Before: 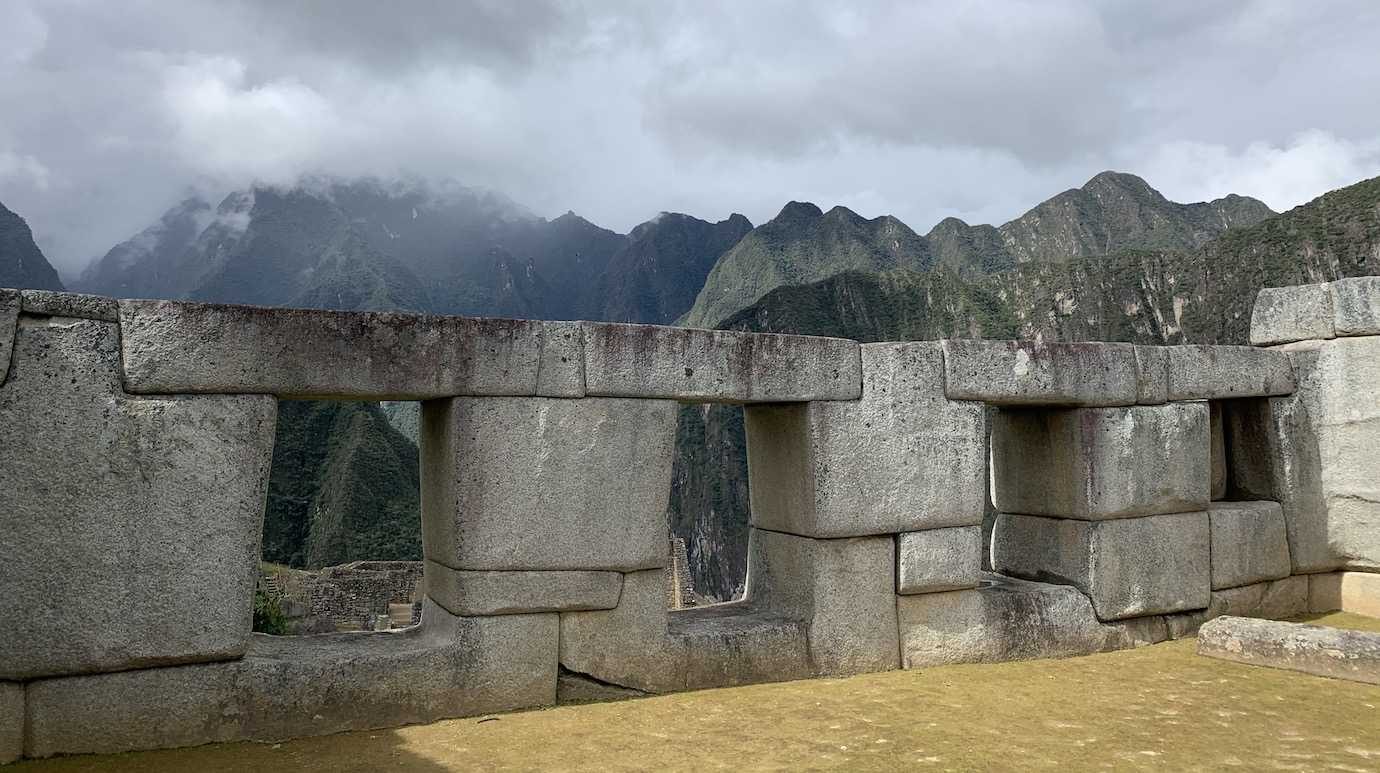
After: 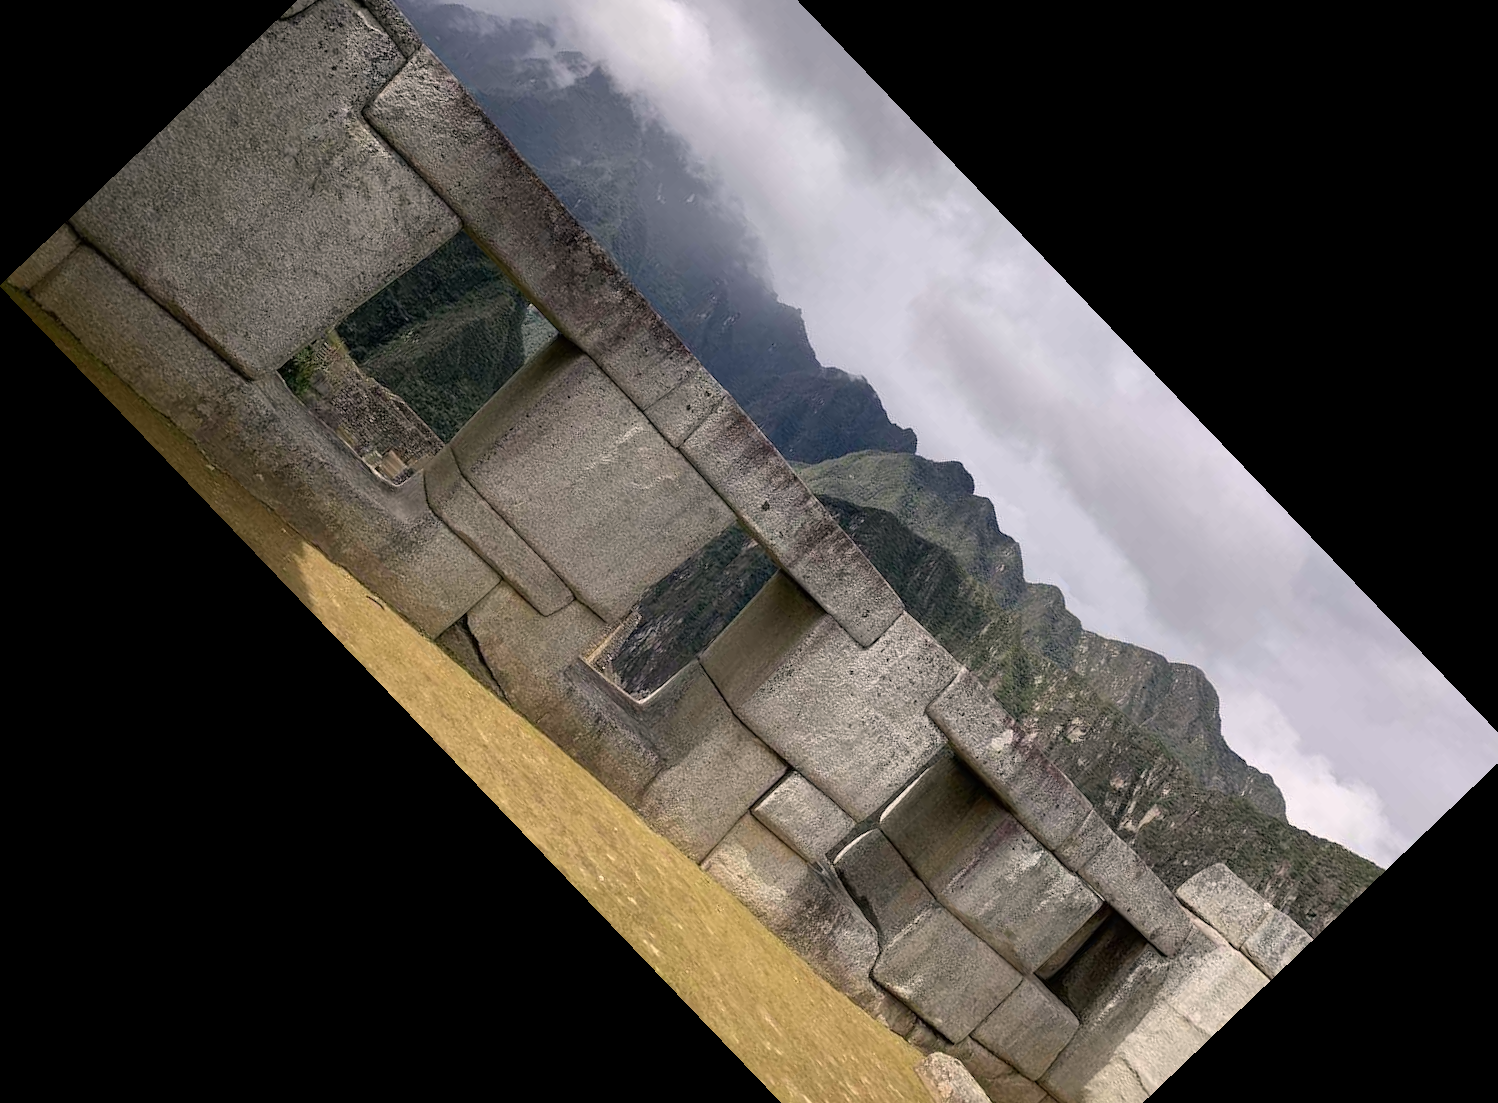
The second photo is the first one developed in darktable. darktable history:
crop and rotate: angle -46.26°, top 16.234%, right 0.912%, bottom 11.704%
color correction: highlights a* 5.81, highlights b* 4.84
